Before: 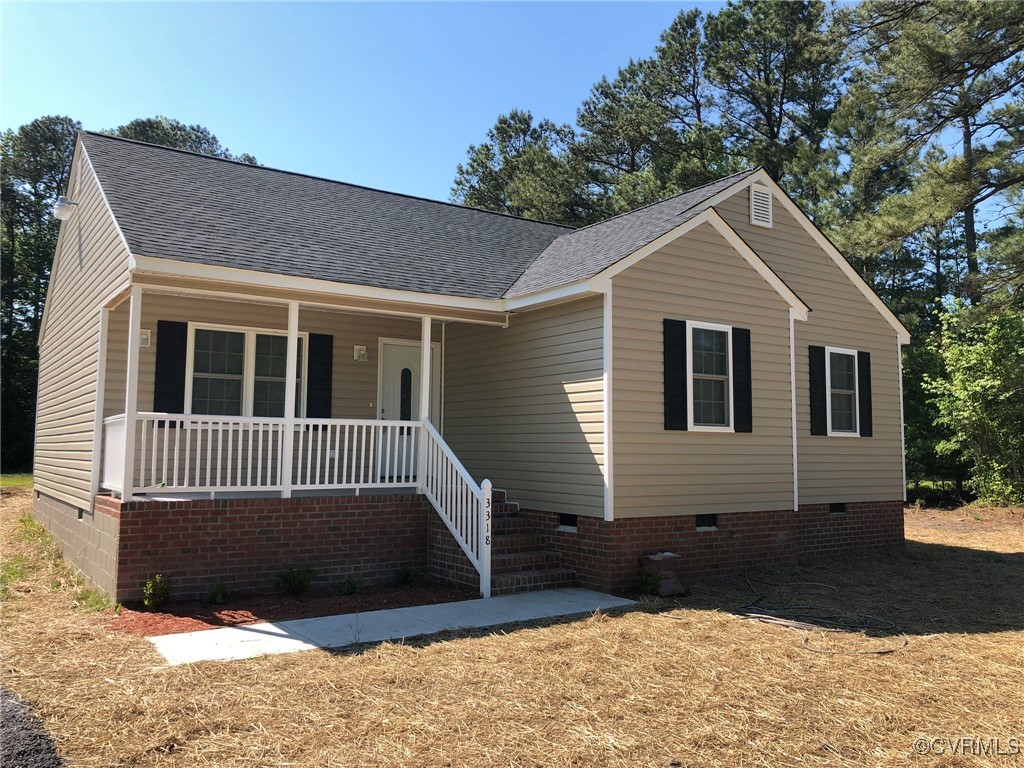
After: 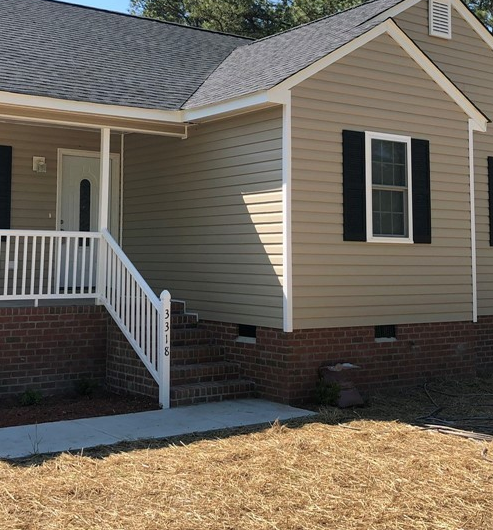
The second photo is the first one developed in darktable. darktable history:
crop: left 31.365%, top 24.693%, right 20.408%, bottom 6.263%
